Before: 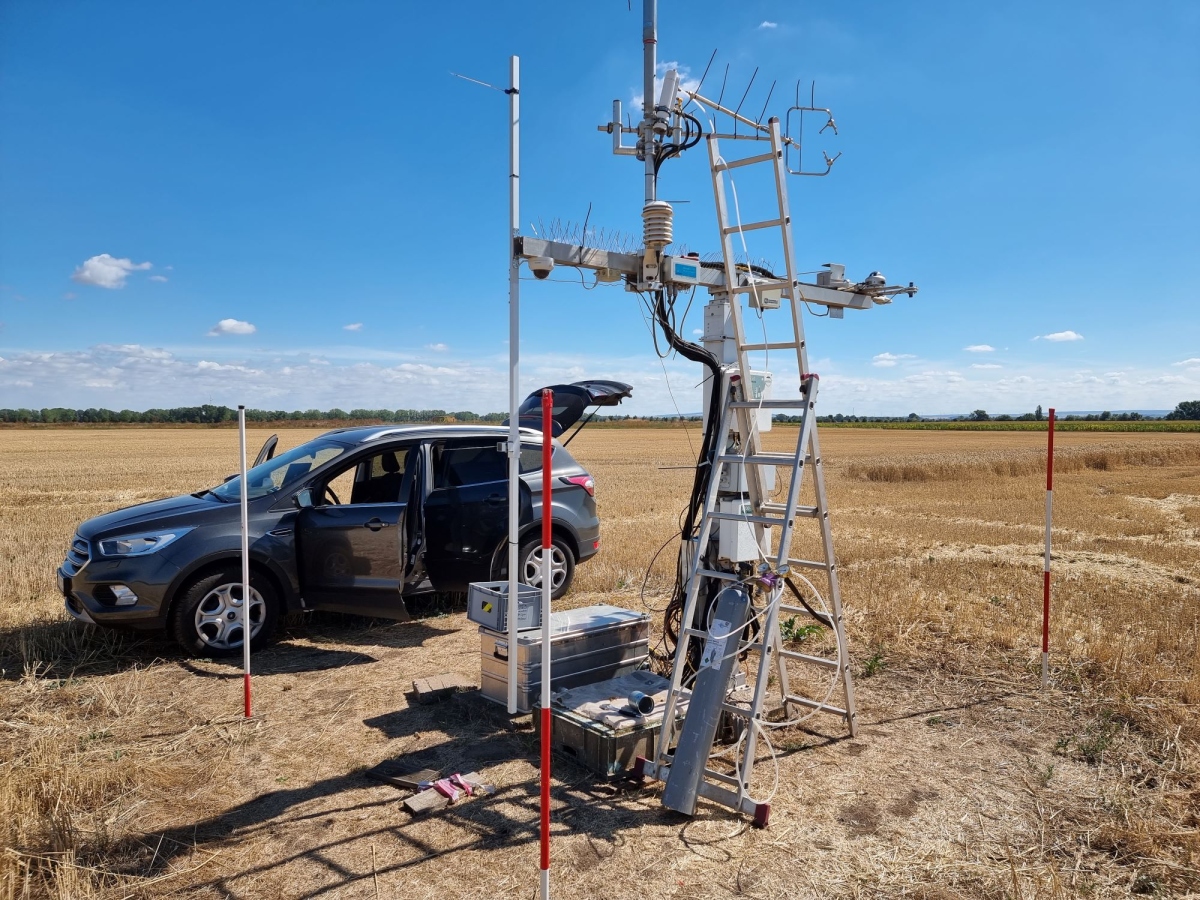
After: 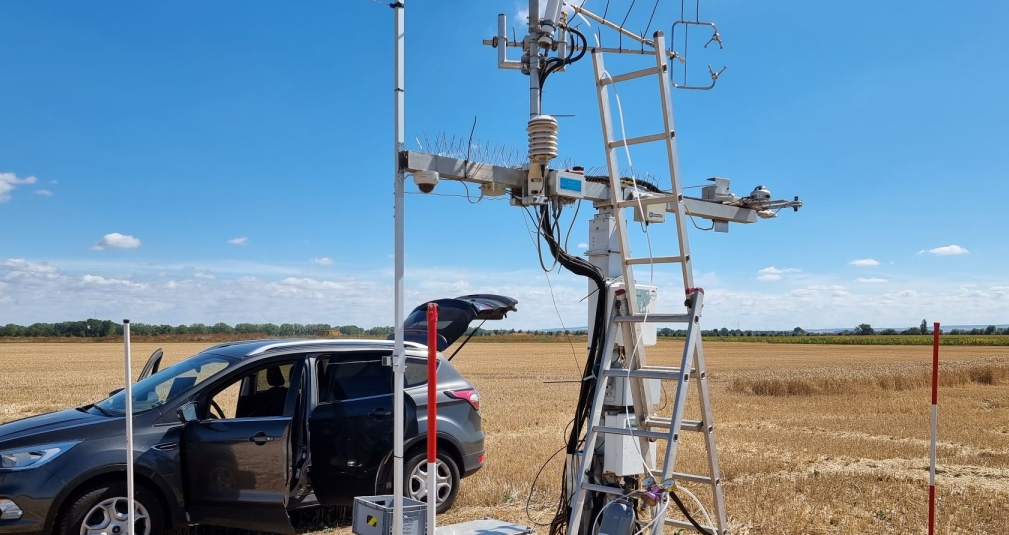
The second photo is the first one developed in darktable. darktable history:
crop and rotate: left 9.661%, top 9.585%, right 6.209%, bottom 30.88%
